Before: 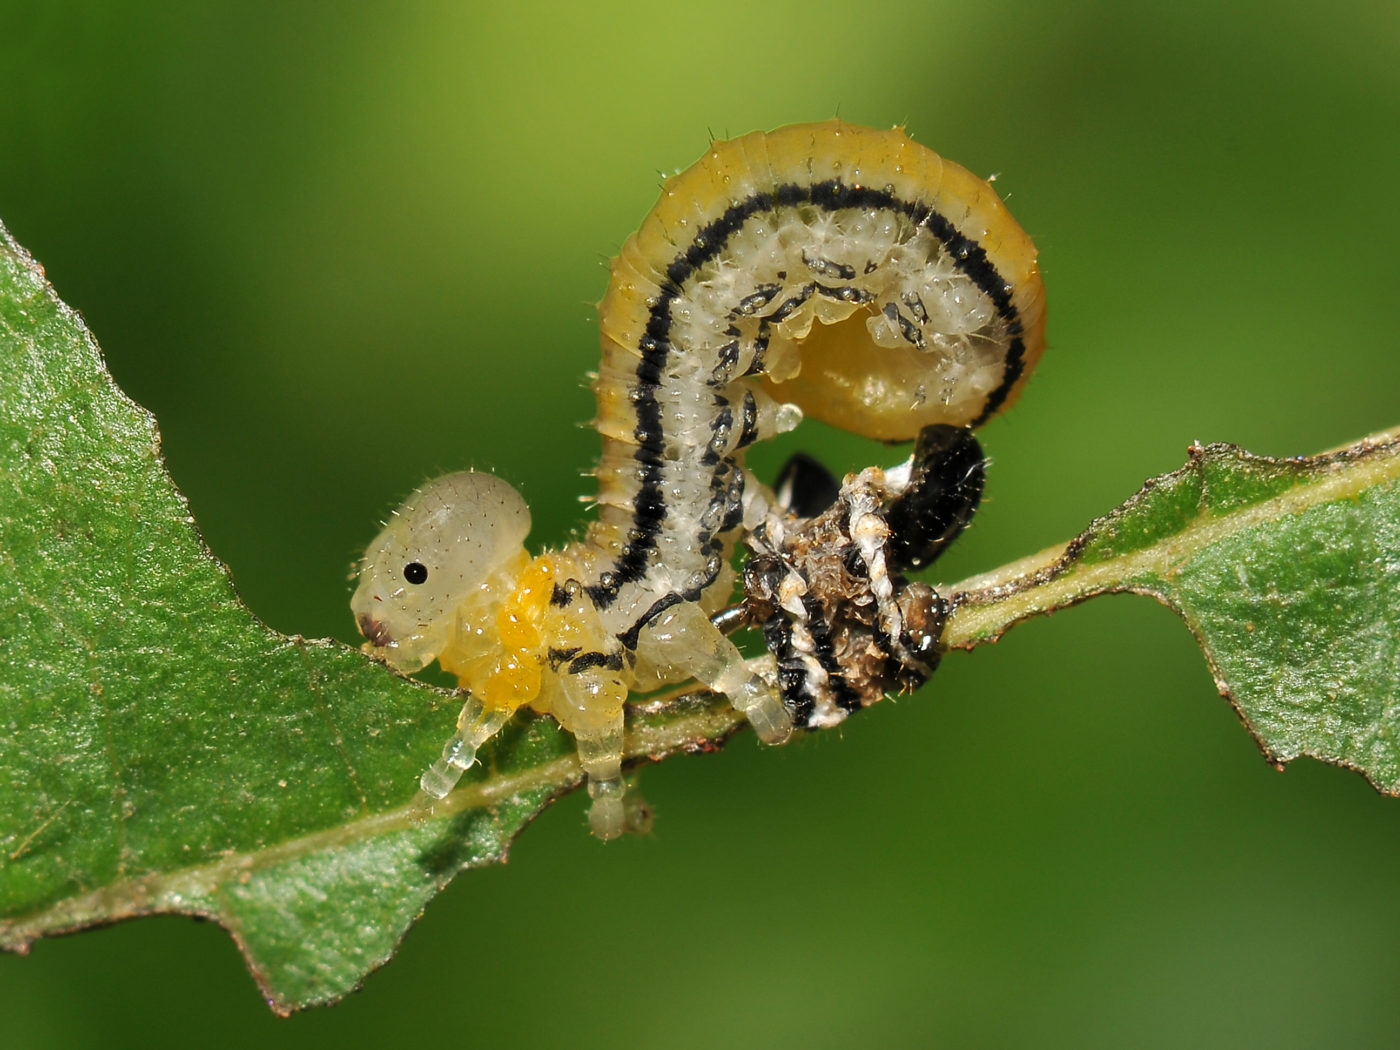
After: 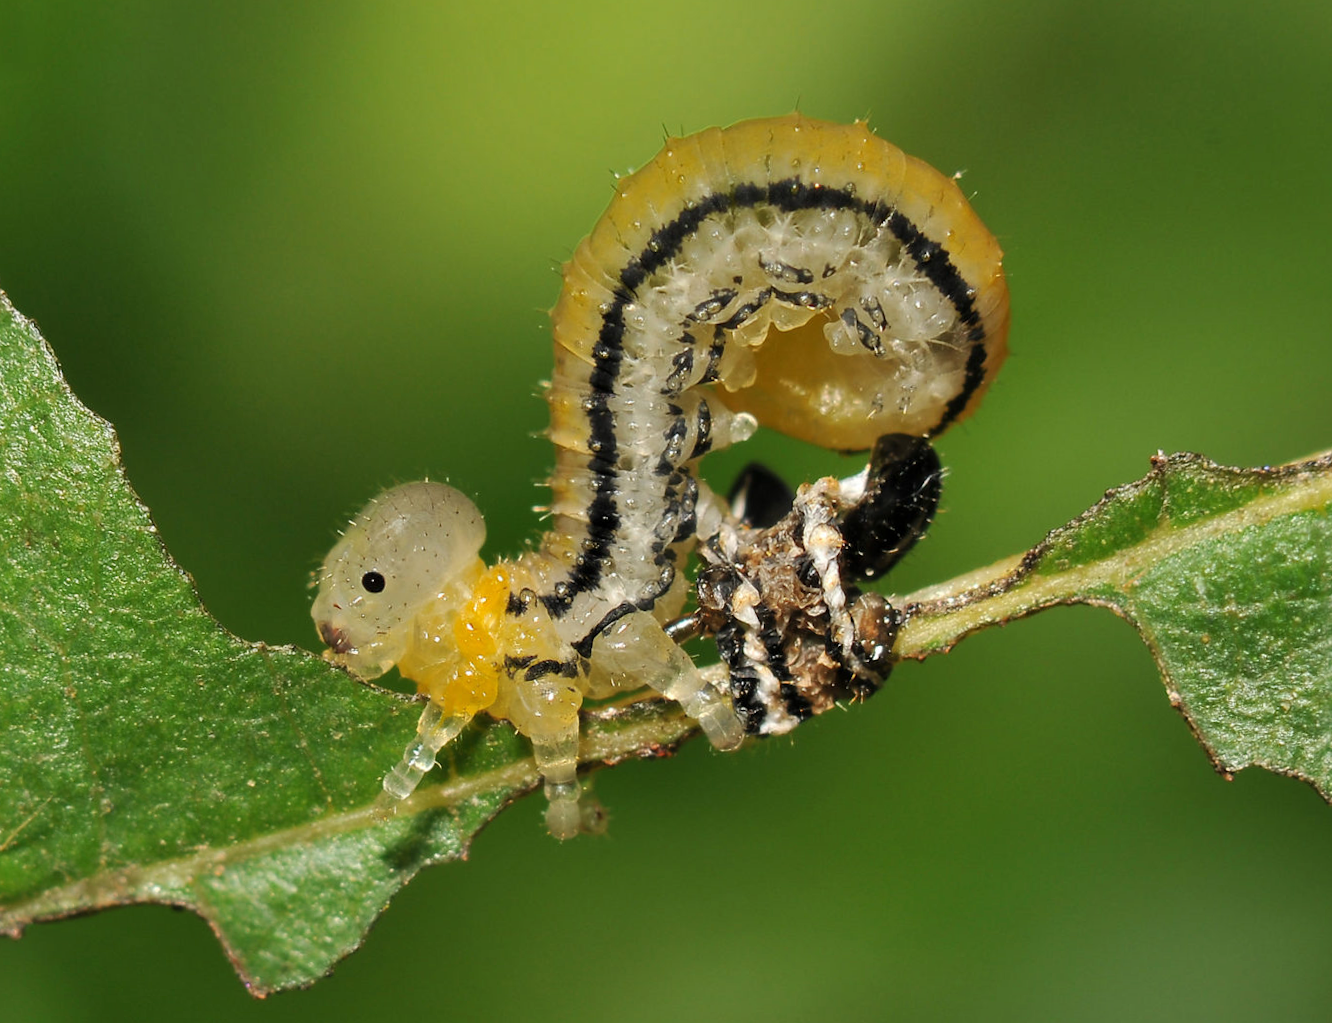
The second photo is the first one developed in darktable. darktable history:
shadows and highlights: soften with gaussian
rotate and perspective: rotation 0.074°, lens shift (vertical) 0.096, lens shift (horizontal) -0.041, crop left 0.043, crop right 0.952, crop top 0.024, crop bottom 0.979
